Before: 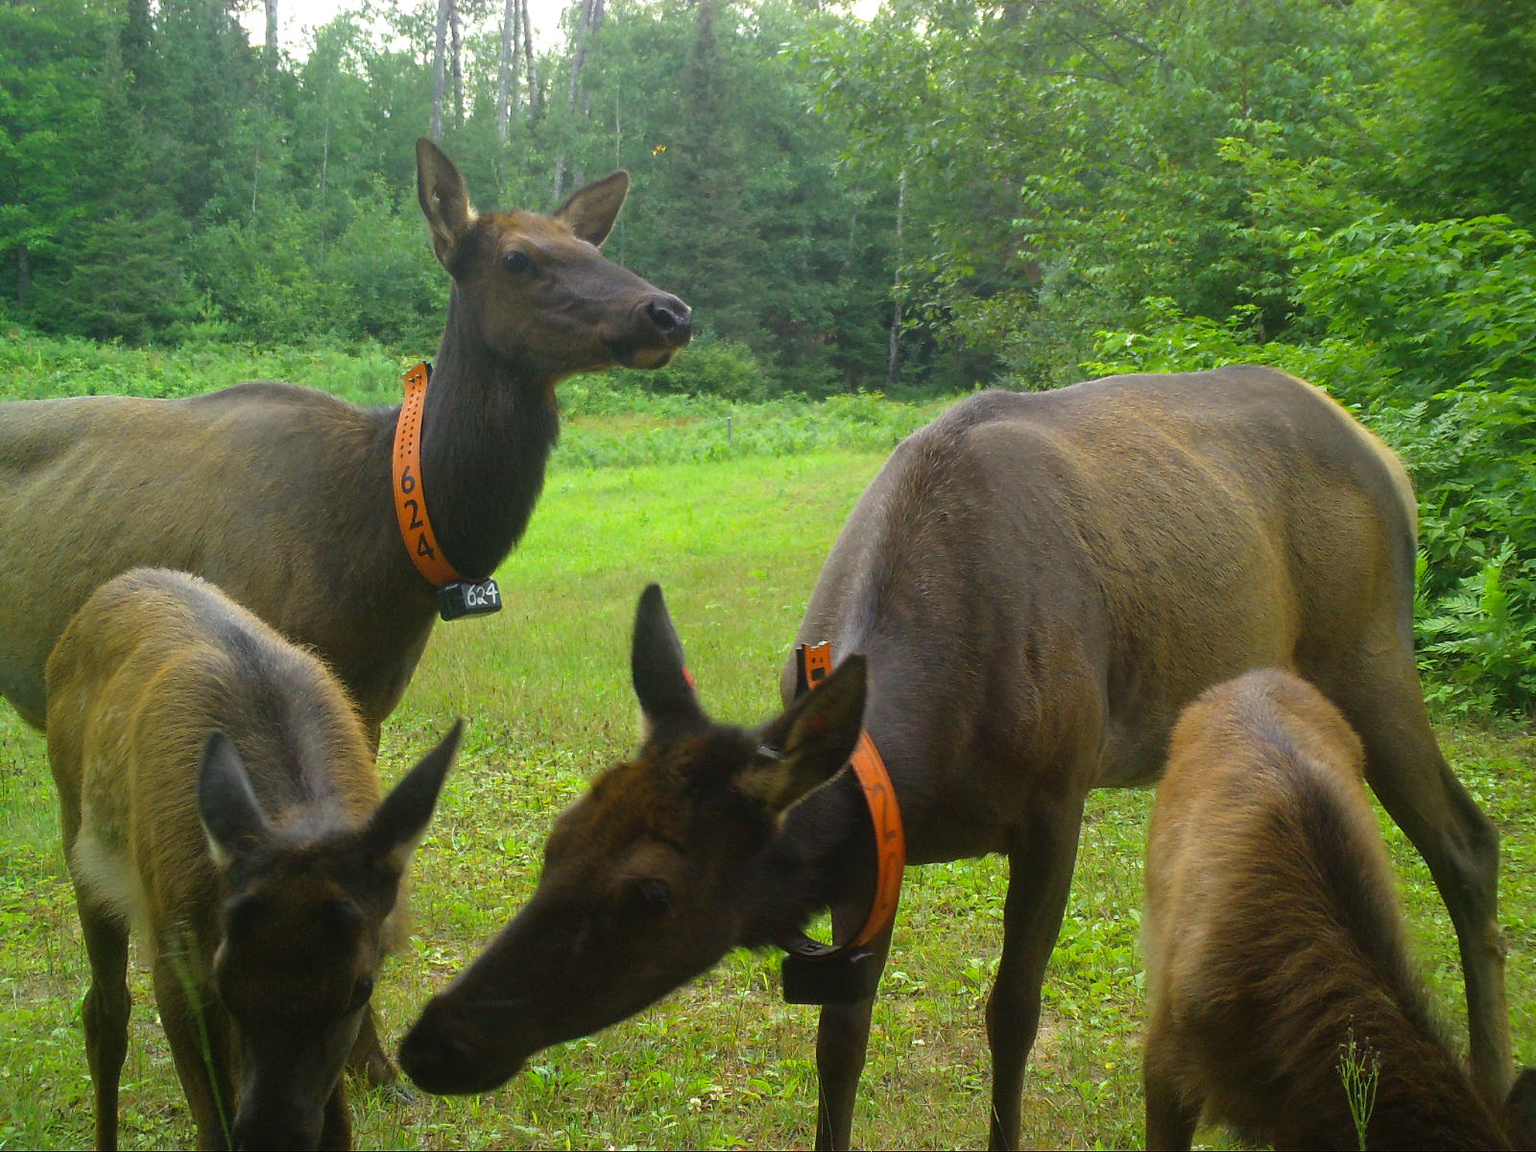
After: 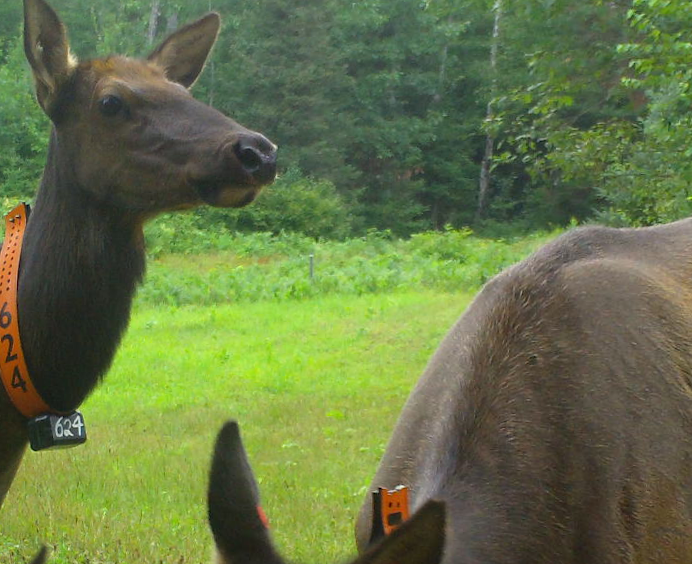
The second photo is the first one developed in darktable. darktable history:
rotate and perspective: rotation 1.69°, lens shift (vertical) -0.023, lens shift (horizontal) -0.291, crop left 0.025, crop right 0.988, crop top 0.092, crop bottom 0.842
crop: left 20.248%, top 10.86%, right 35.675%, bottom 34.321%
